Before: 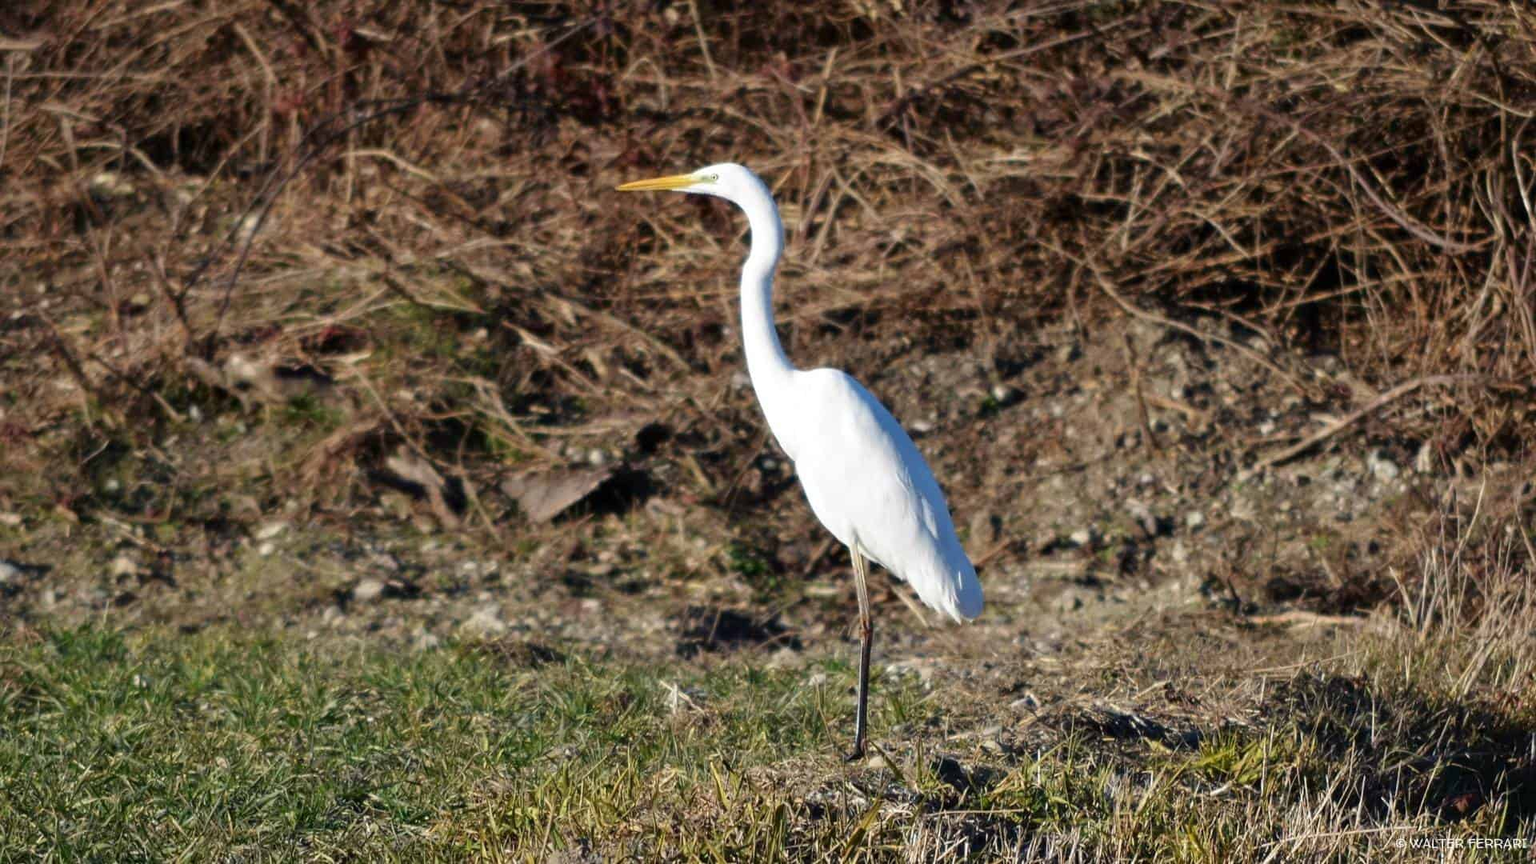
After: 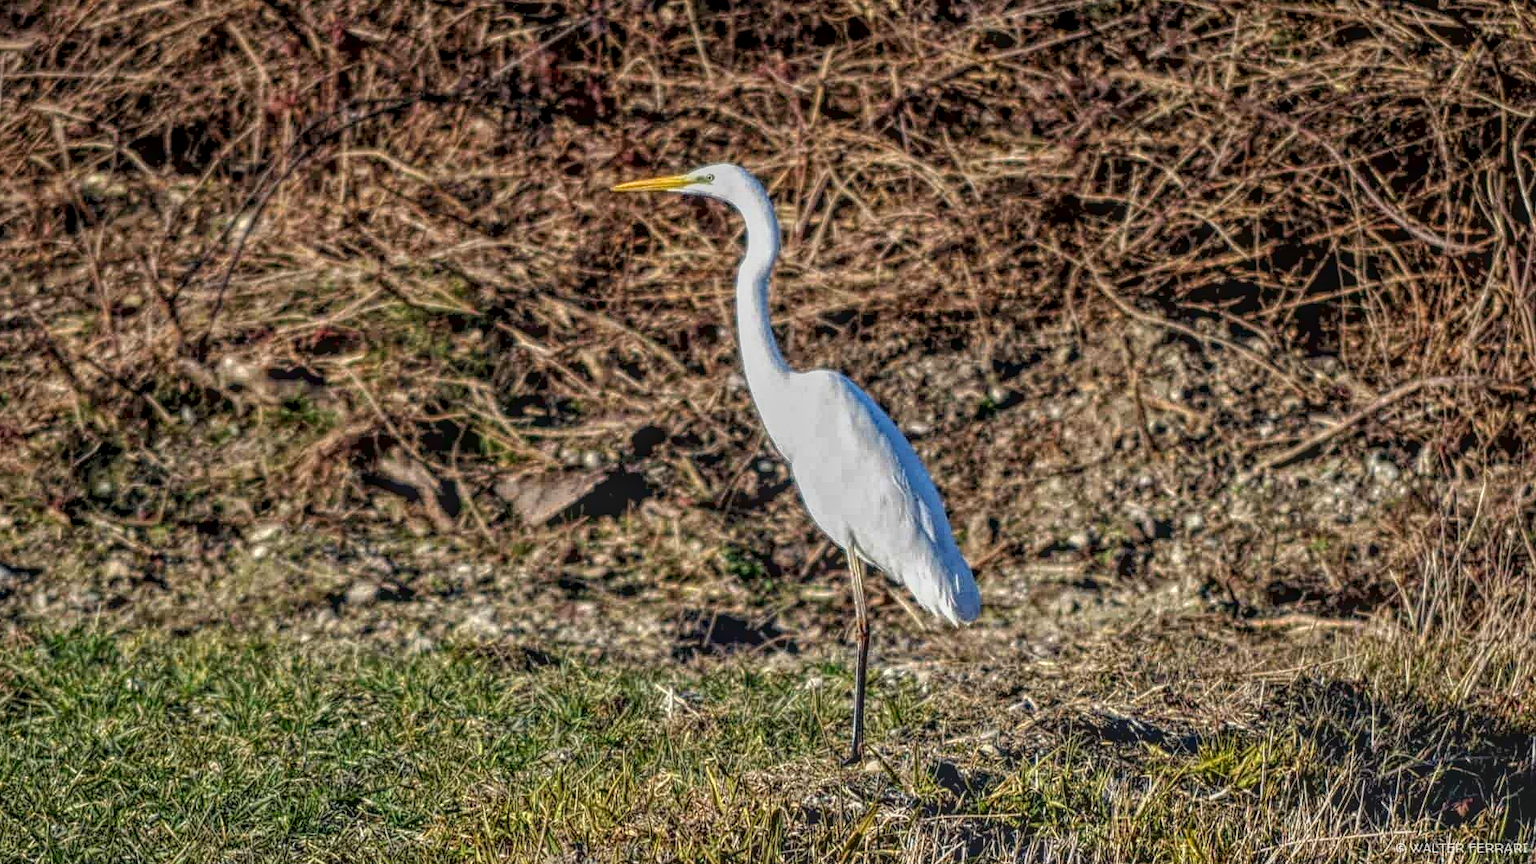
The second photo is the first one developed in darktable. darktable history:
crop and rotate: left 0.614%, top 0.179%, bottom 0.309%
contrast equalizer: octaves 7, y [[0.5, 0.542, 0.583, 0.625, 0.667, 0.708], [0.5 ×6], [0.5 ×6], [0 ×6], [0 ×6]]
contrast brightness saturation: contrast 0.03, brightness 0.06, saturation 0.13
local contrast: highlights 20%, shadows 30%, detail 200%, midtone range 0.2
